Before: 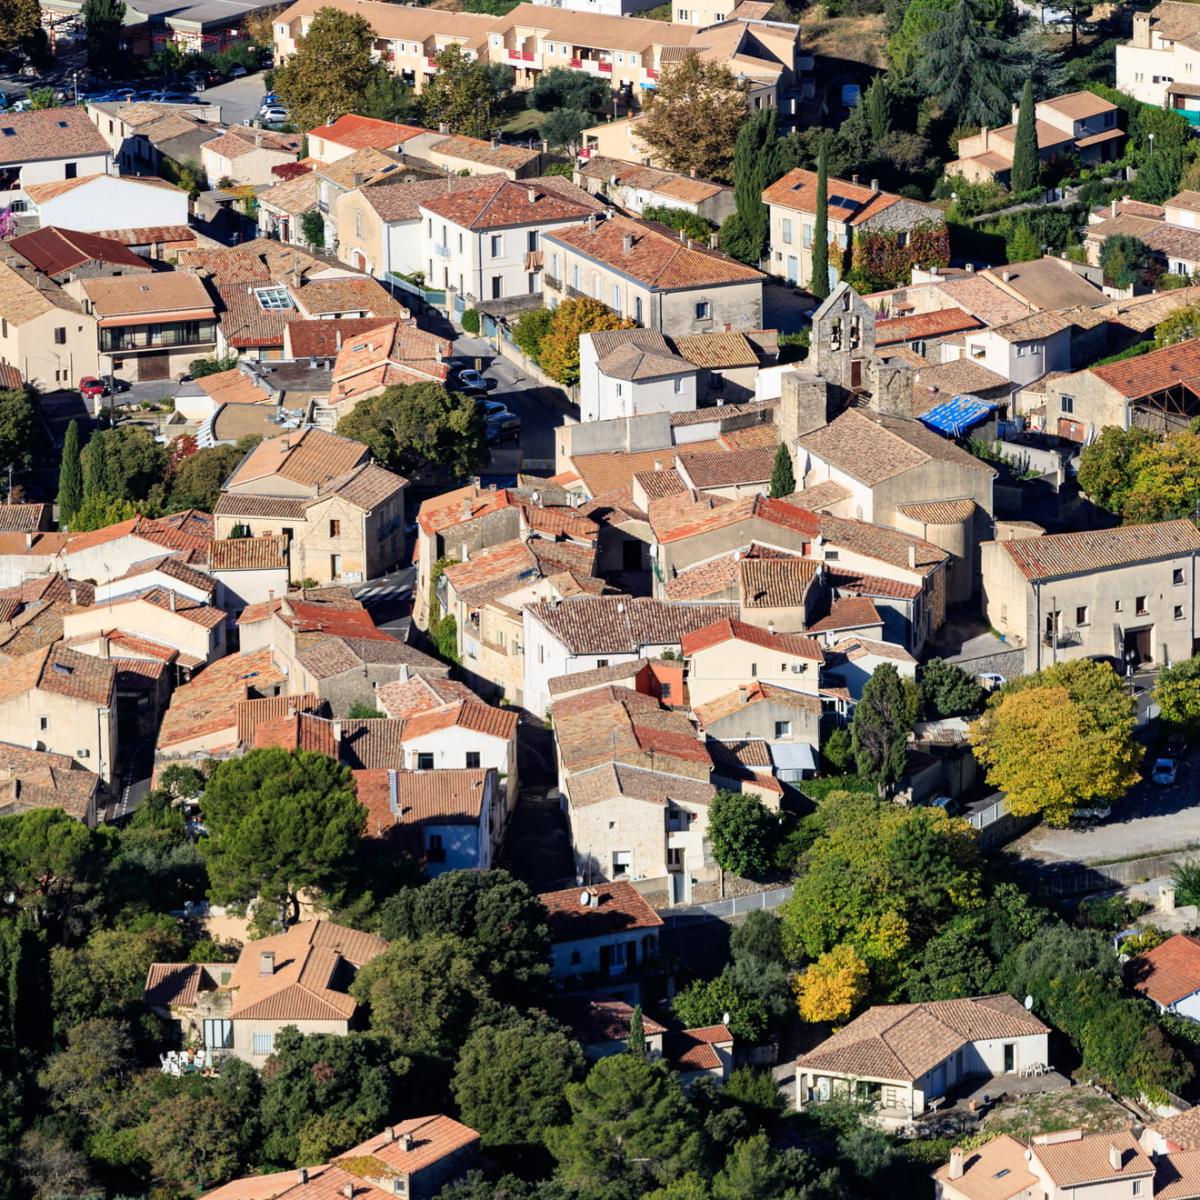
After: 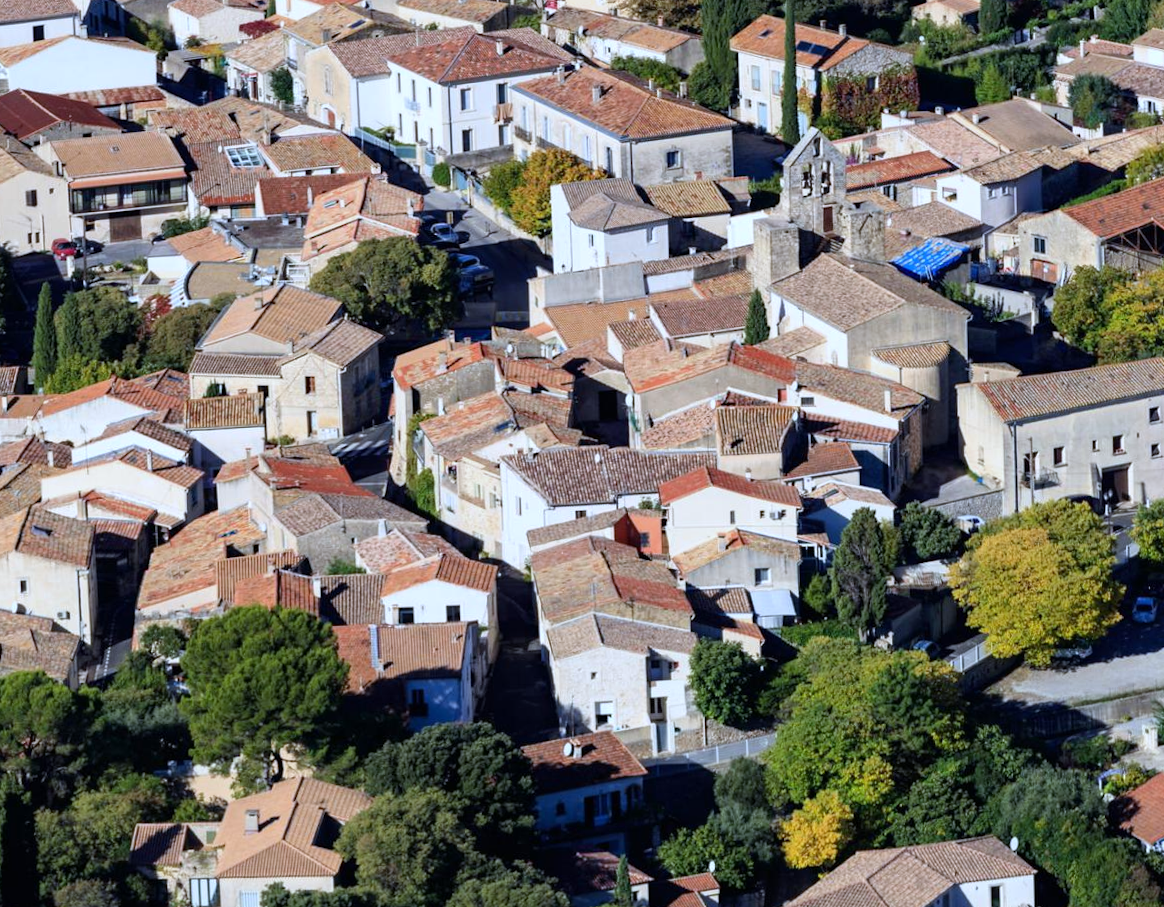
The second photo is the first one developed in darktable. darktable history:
rotate and perspective: rotation -1.24°, automatic cropping off
crop and rotate: left 2.991%, top 13.302%, right 1.981%, bottom 12.636%
white balance: red 0.926, green 1.003, blue 1.133
exposure: compensate highlight preservation false
